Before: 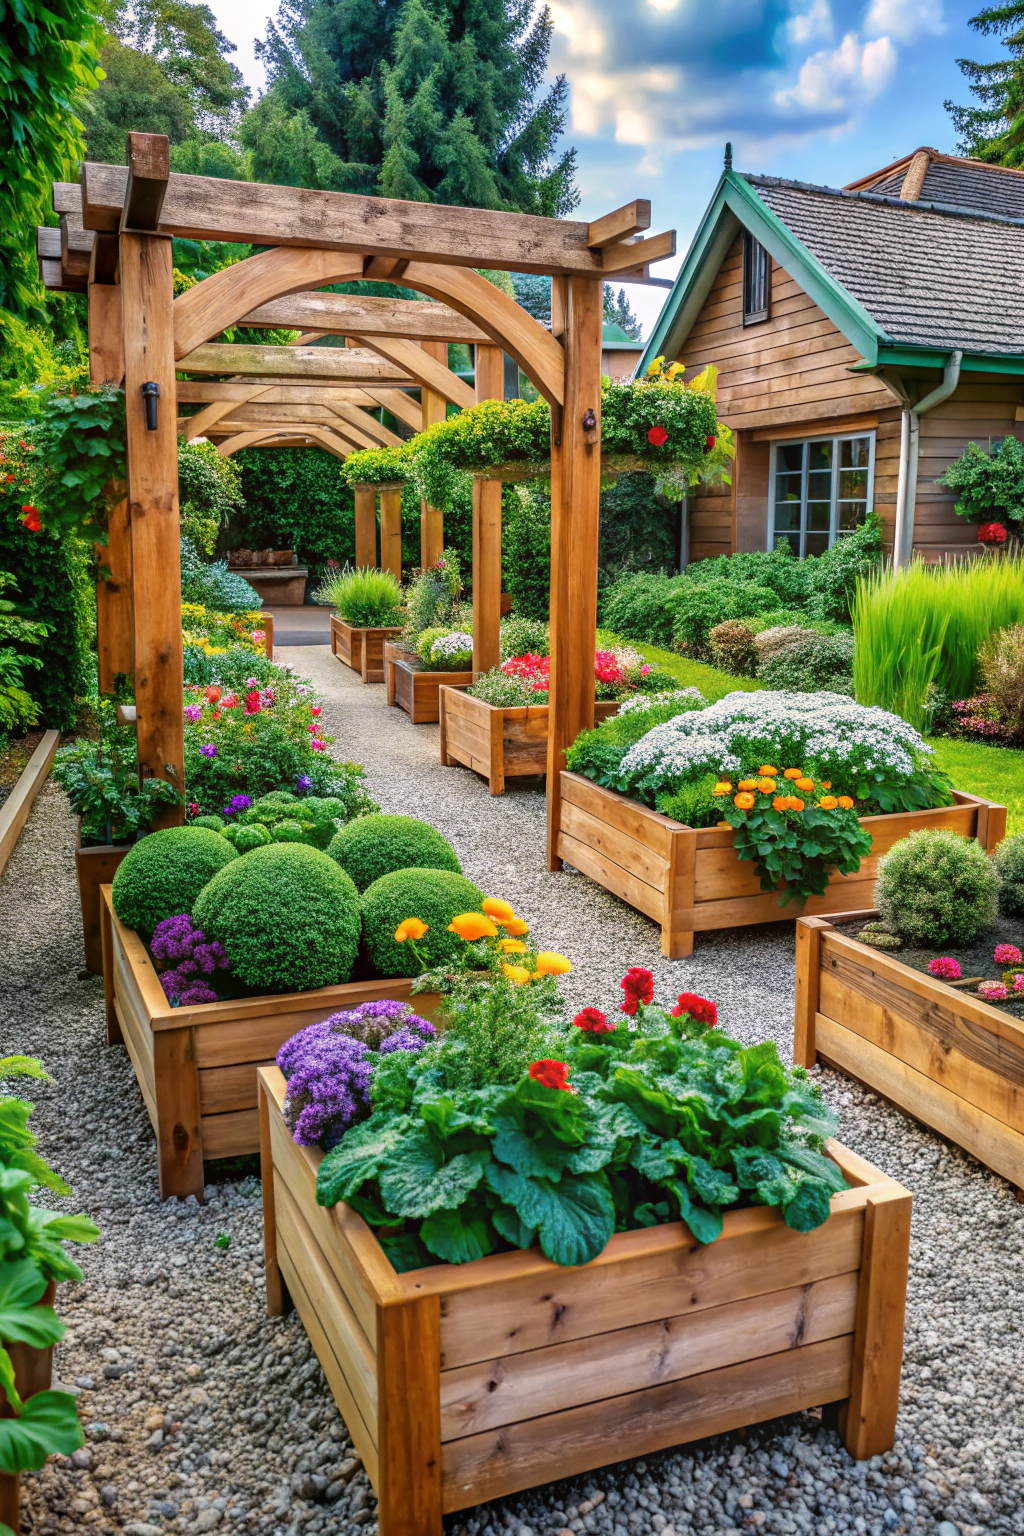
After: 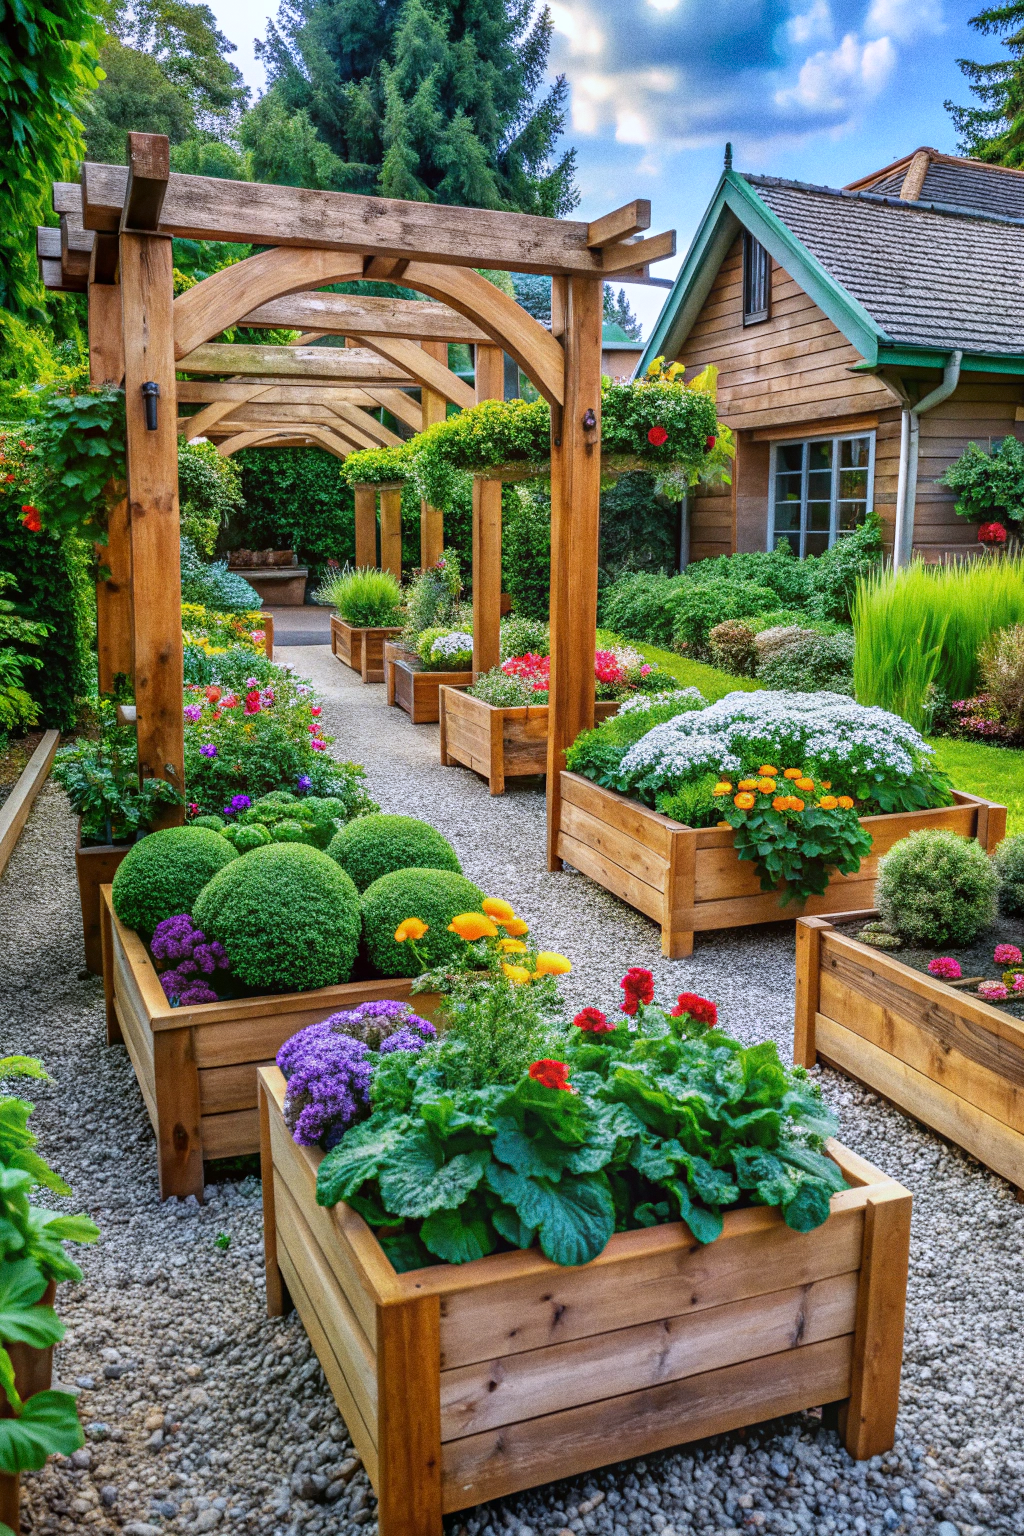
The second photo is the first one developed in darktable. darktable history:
grain: coarseness 0.09 ISO
white balance: red 0.954, blue 1.079
